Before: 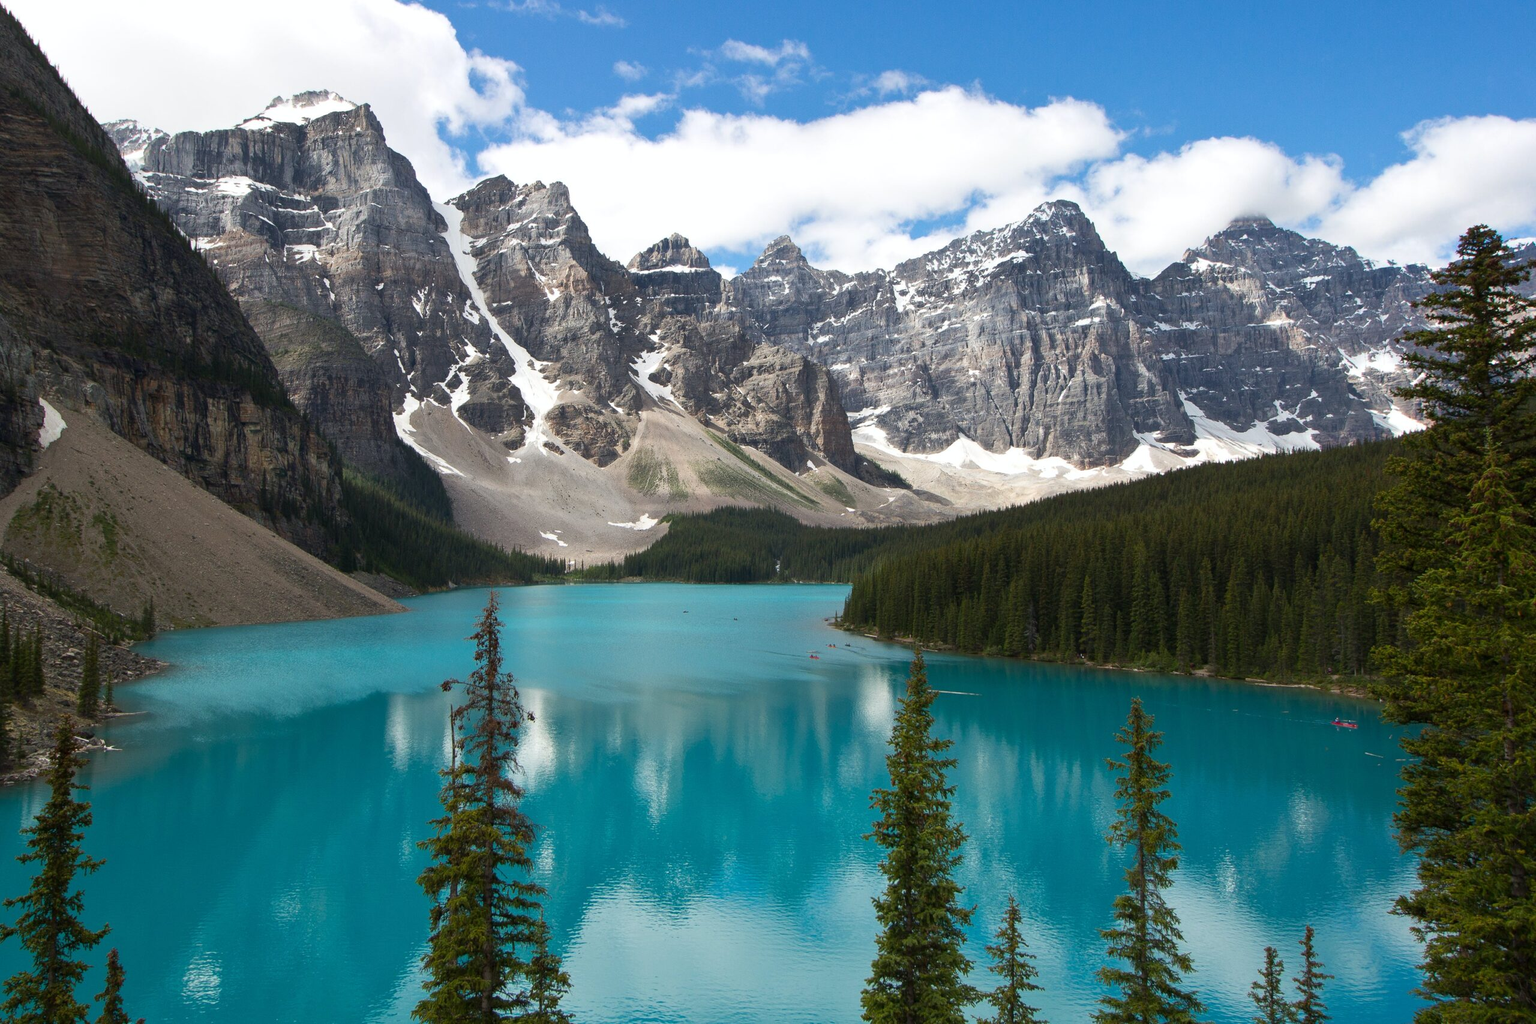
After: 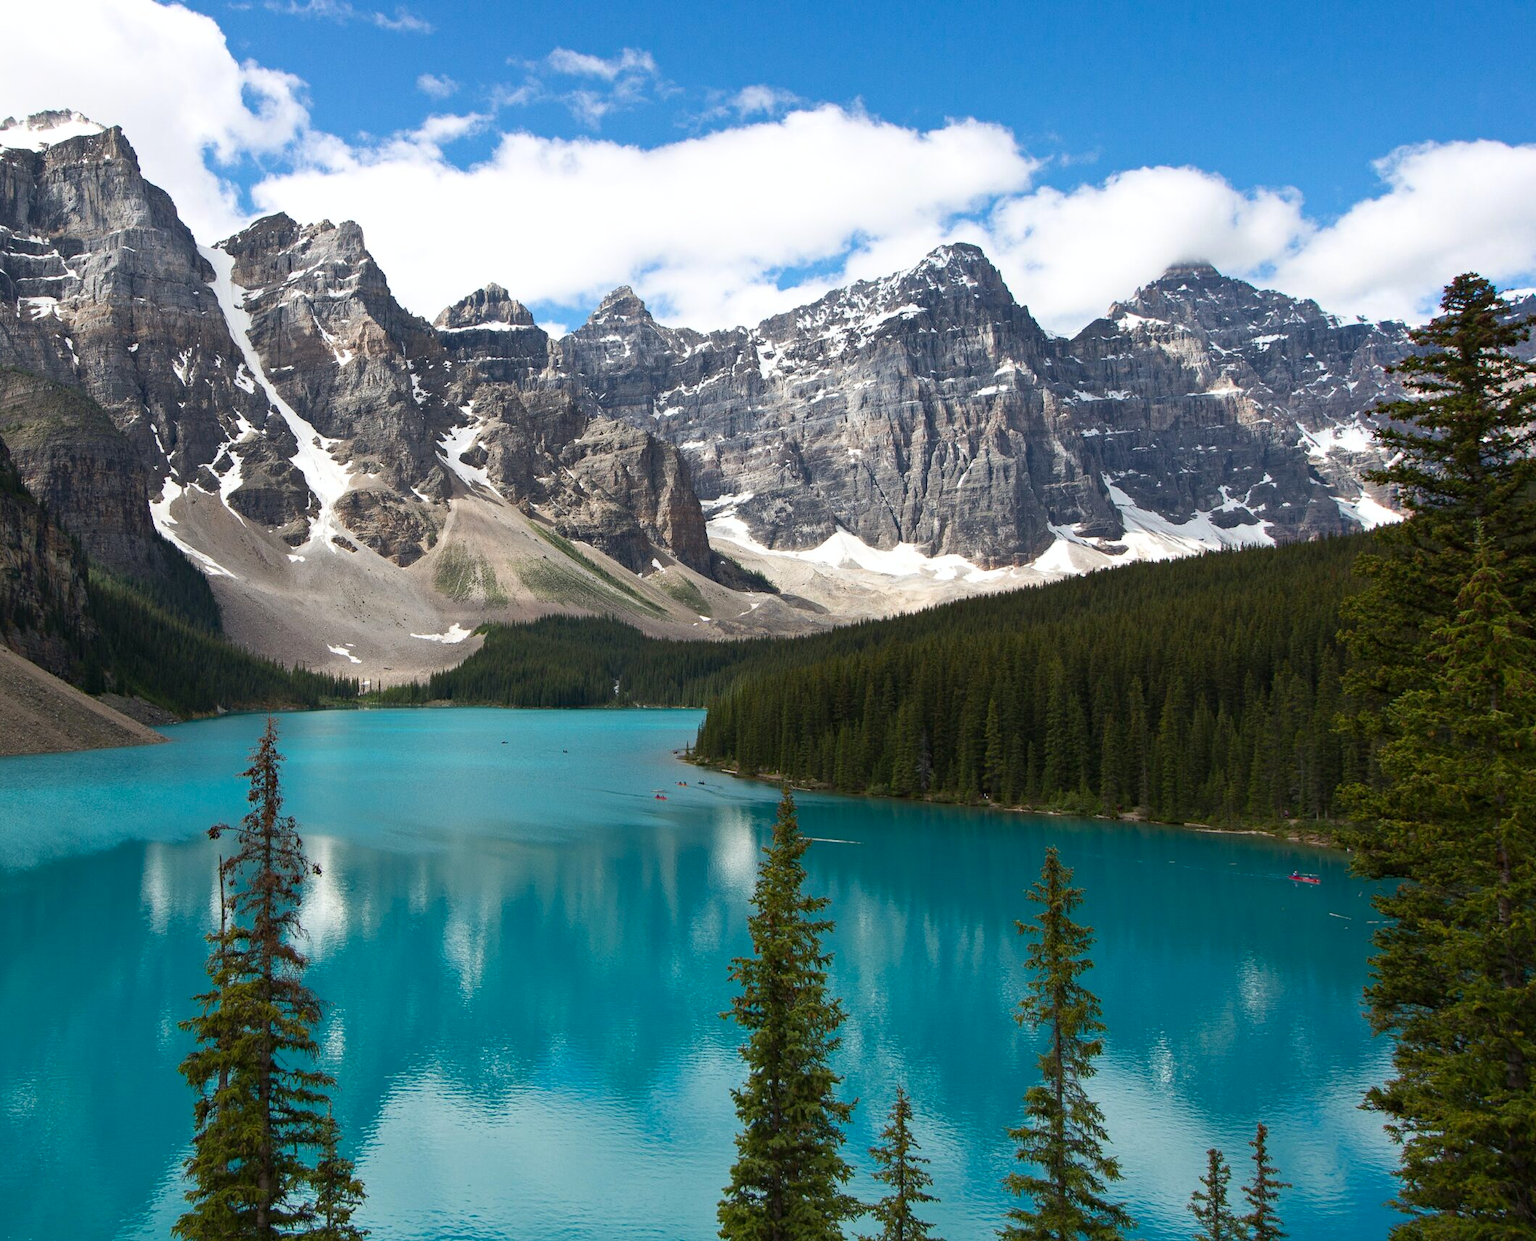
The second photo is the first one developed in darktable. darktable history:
crop: left 17.582%, bottom 0.031%
shadows and highlights: shadows 0, highlights 40
haze removal: compatibility mode true, adaptive false
